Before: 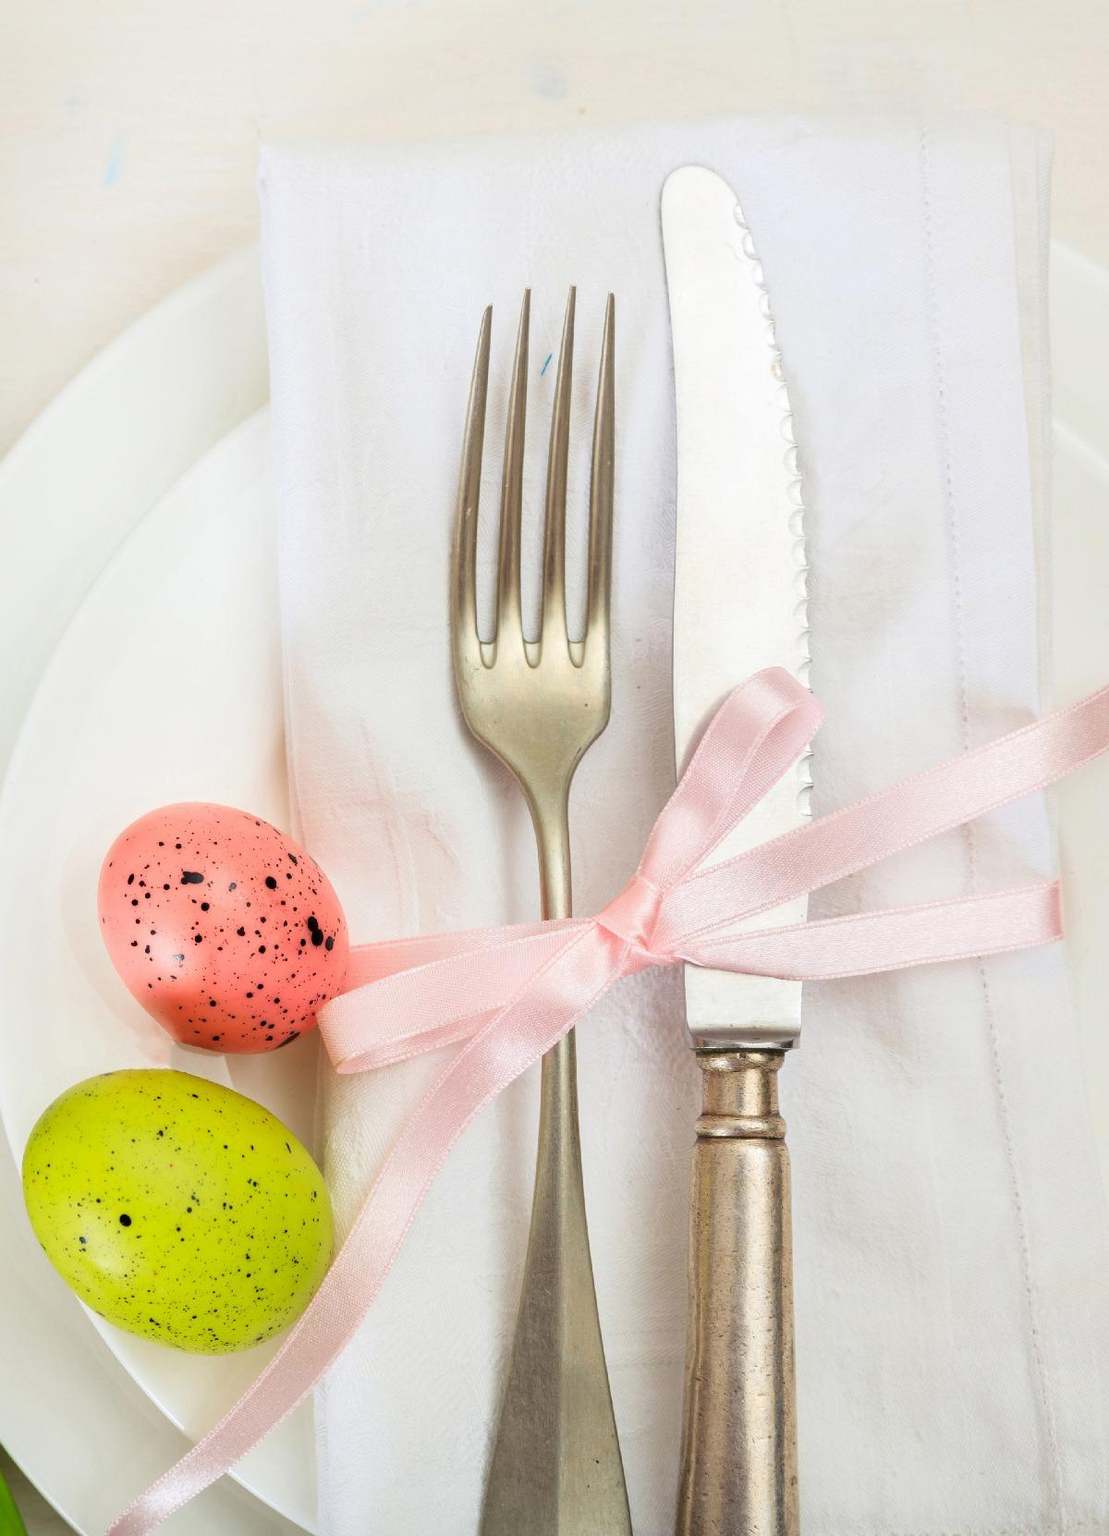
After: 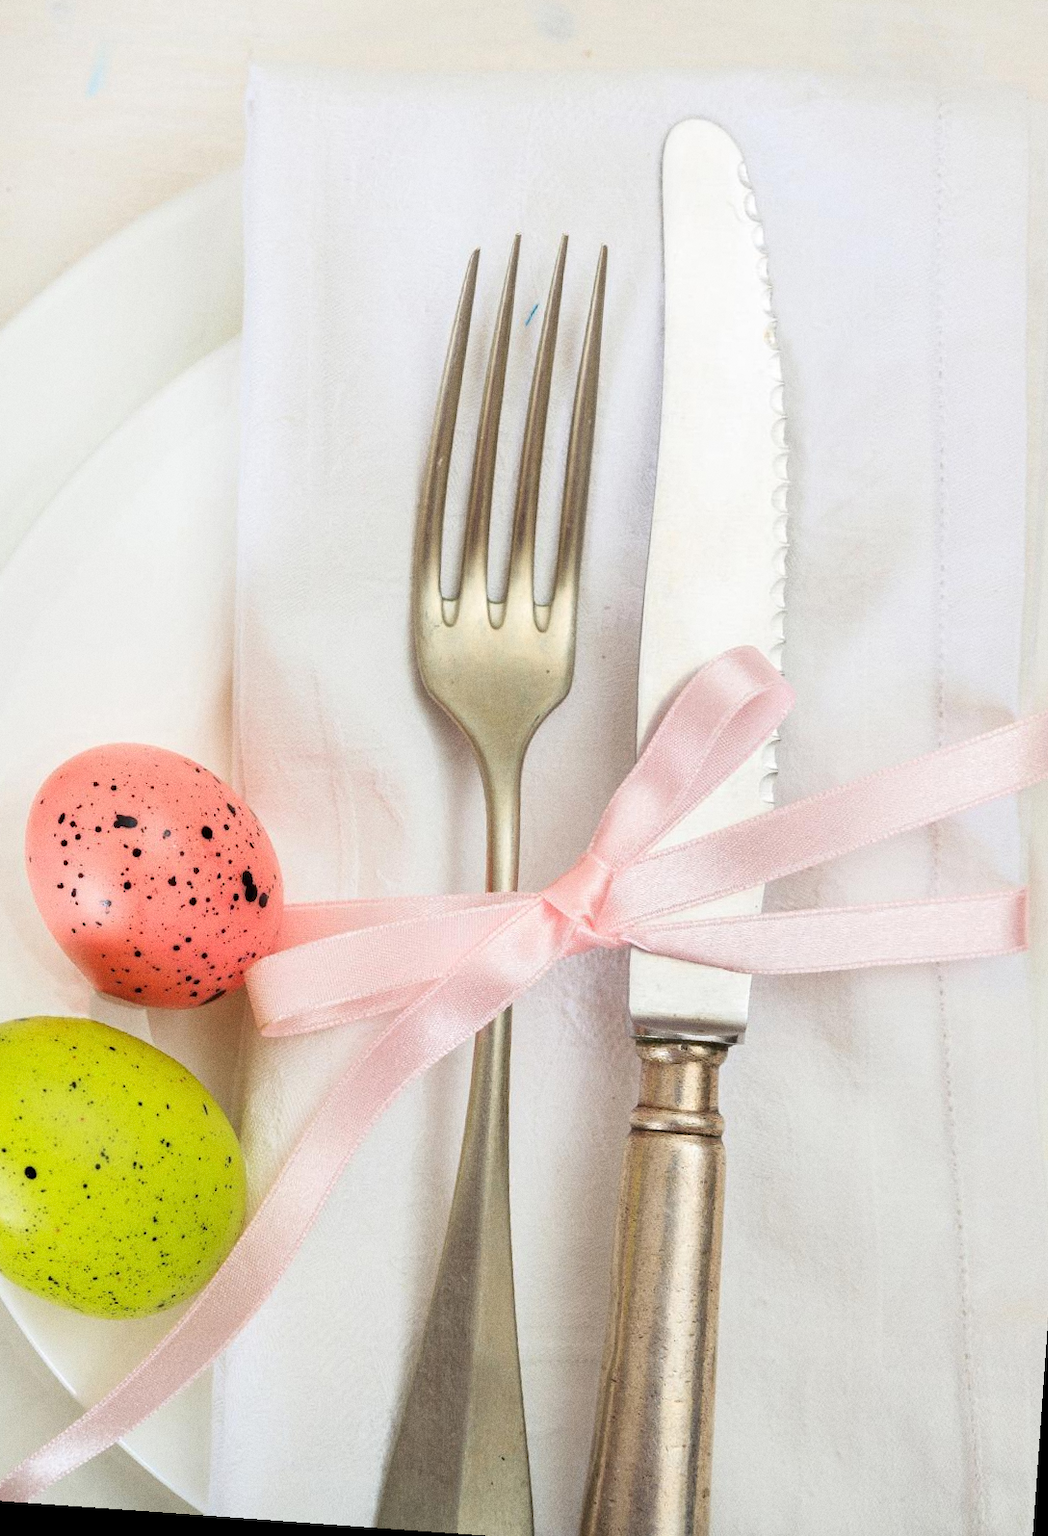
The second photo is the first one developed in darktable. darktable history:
crop: left 9.807%, top 6.259%, right 7.334%, bottom 2.177%
rotate and perspective: rotation 4.1°, automatic cropping off
grain: on, module defaults
